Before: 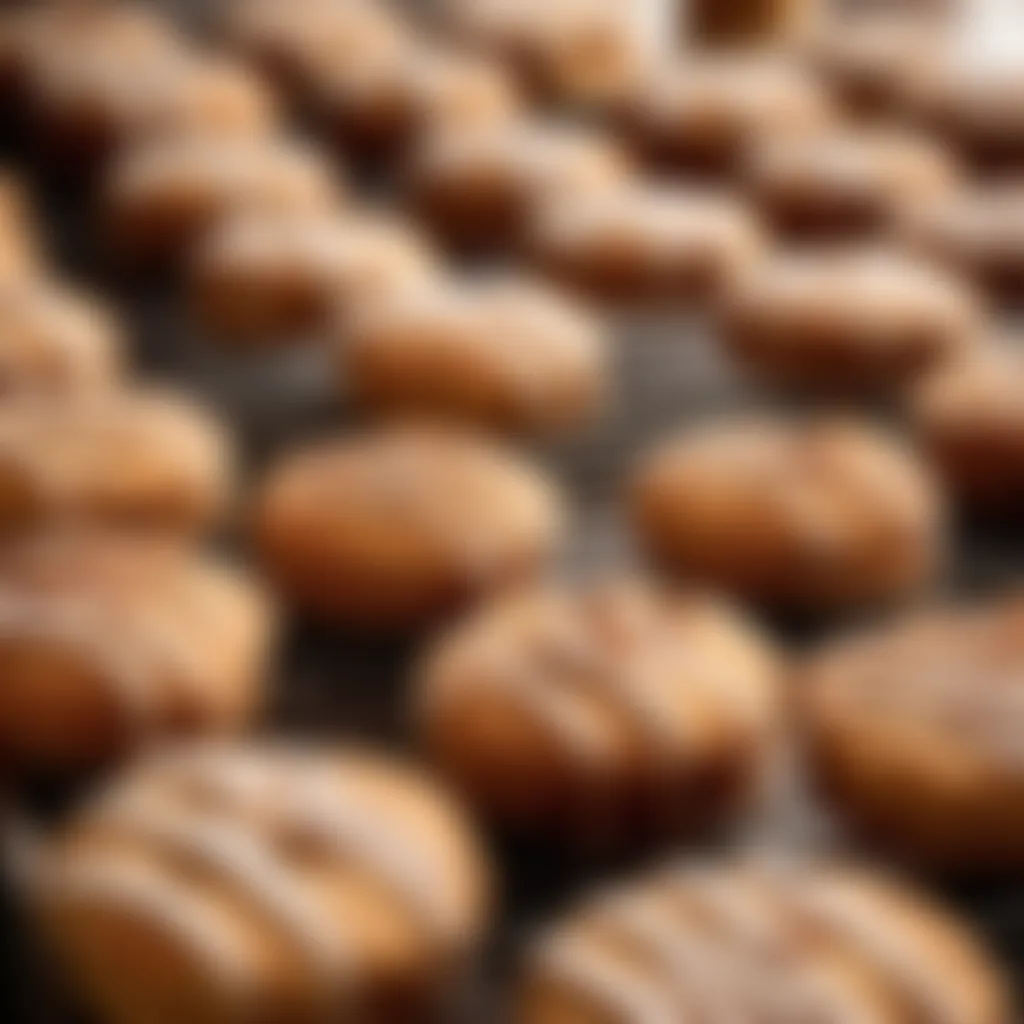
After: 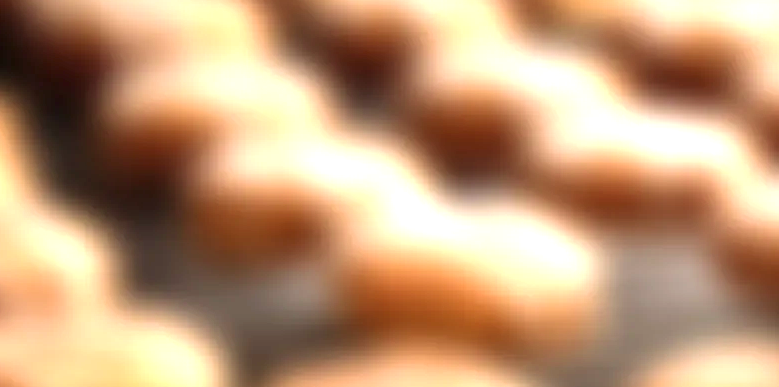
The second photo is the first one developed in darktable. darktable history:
crop: left 0.541%, top 7.645%, right 23.289%, bottom 54.49%
exposure: black level correction 0, exposure 1.299 EV, compensate highlight preservation false
velvia: strength 15.66%
